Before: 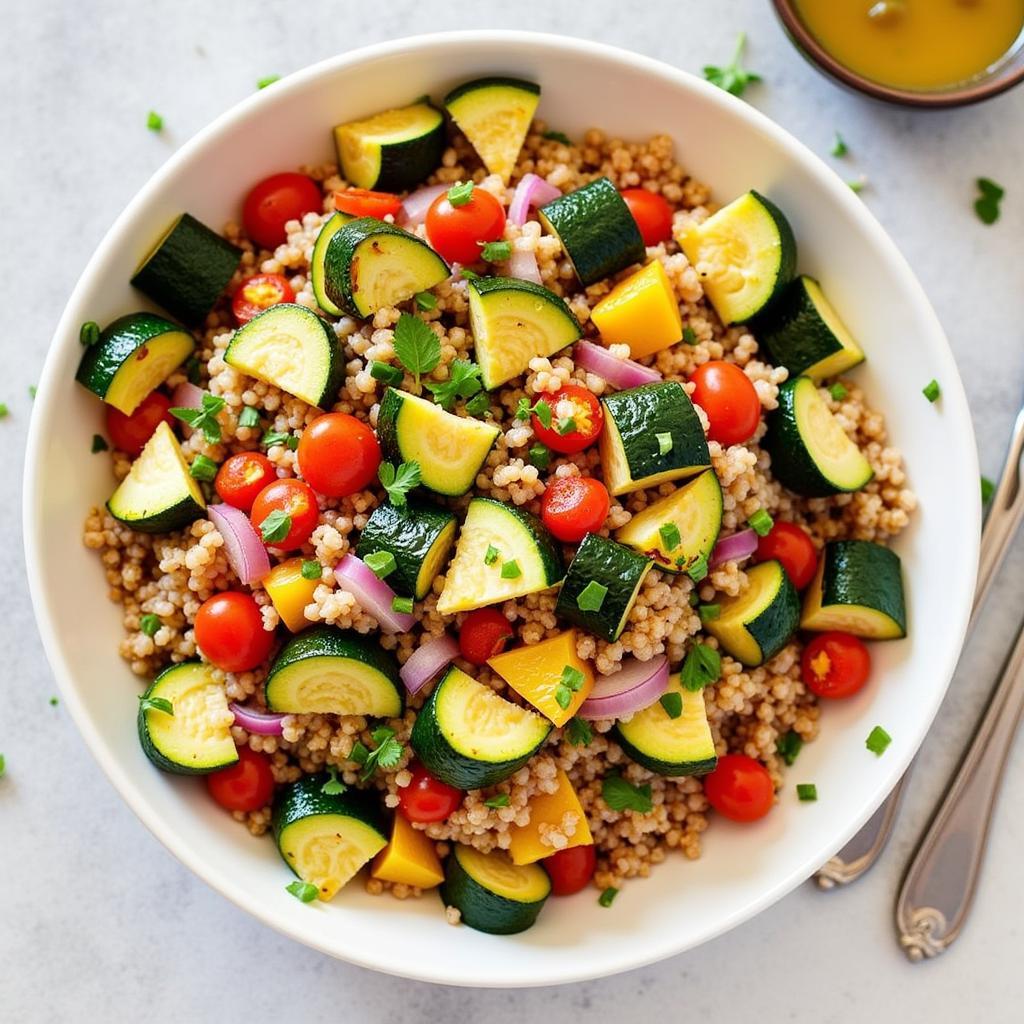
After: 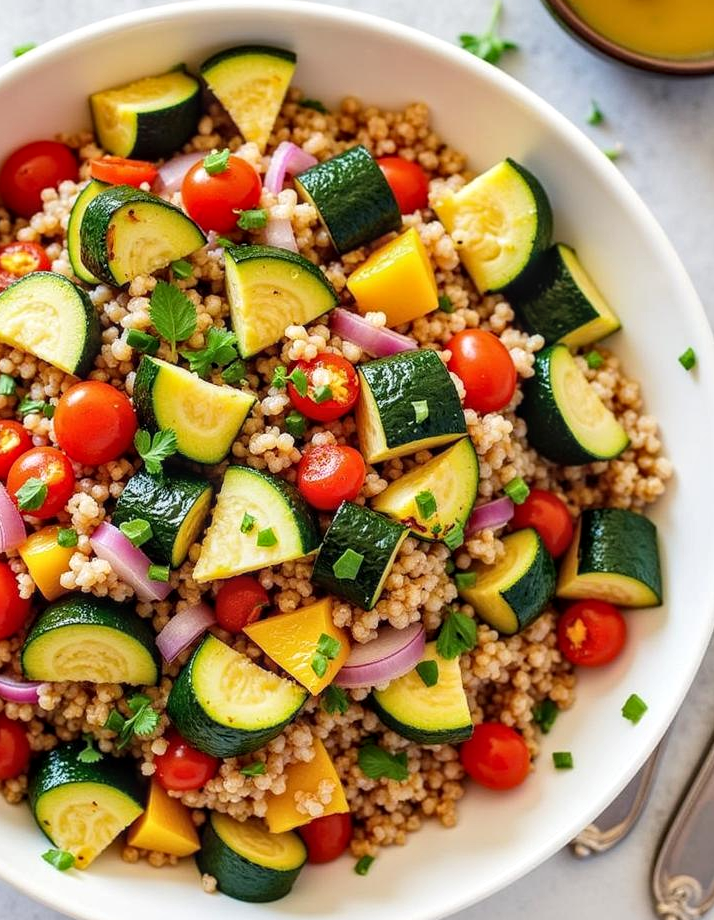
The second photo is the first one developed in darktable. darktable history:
local contrast: on, module defaults
crop and rotate: left 23.896%, top 3.205%, right 6.349%, bottom 6.892%
